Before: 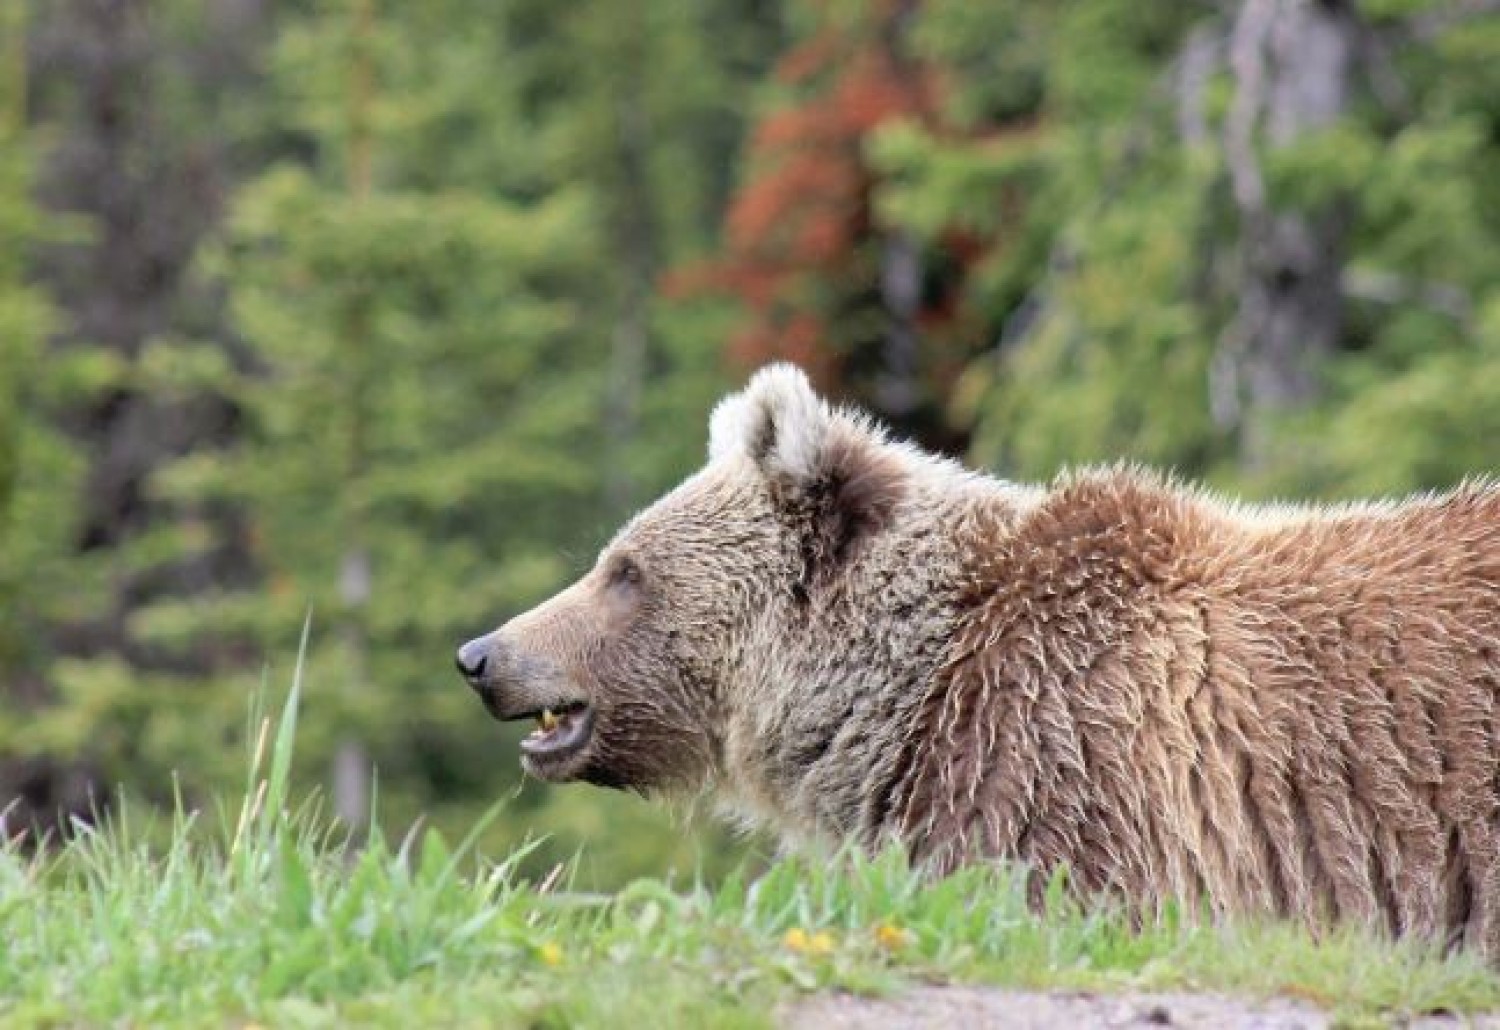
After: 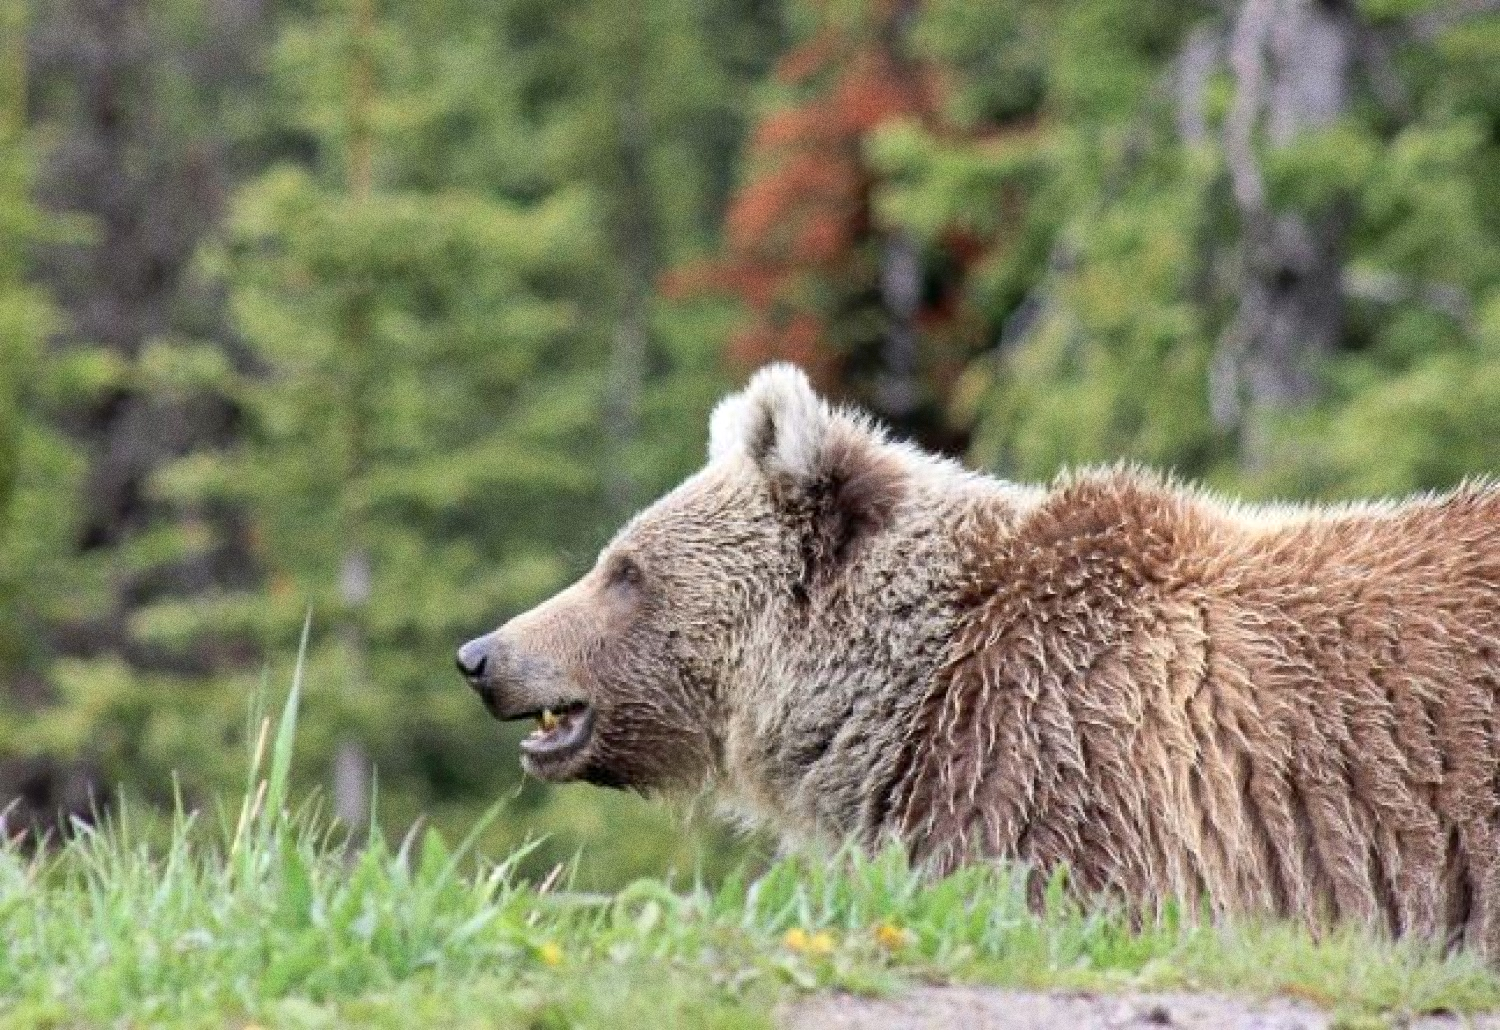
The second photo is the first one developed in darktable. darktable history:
local contrast: mode bilateral grid, contrast 20, coarseness 50, detail 120%, midtone range 0.2
grain: coarseness 0.09 ISO, strength 40%
